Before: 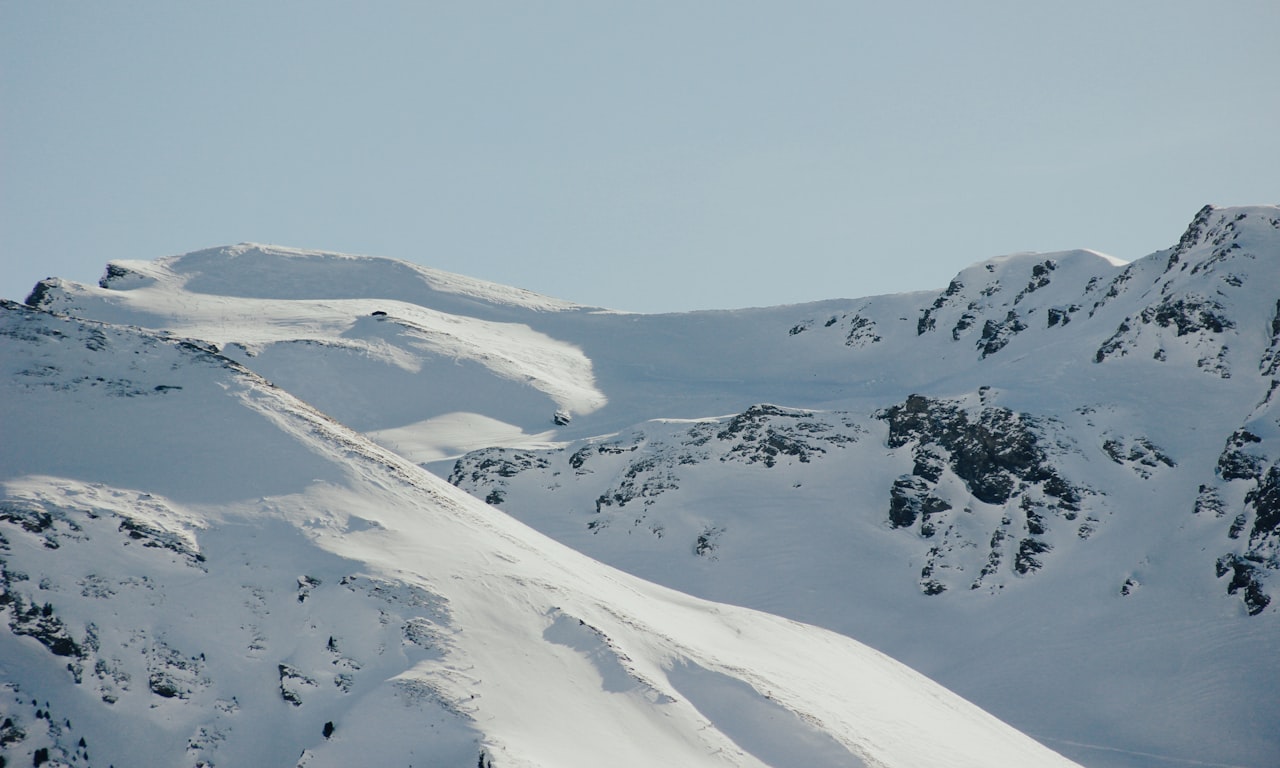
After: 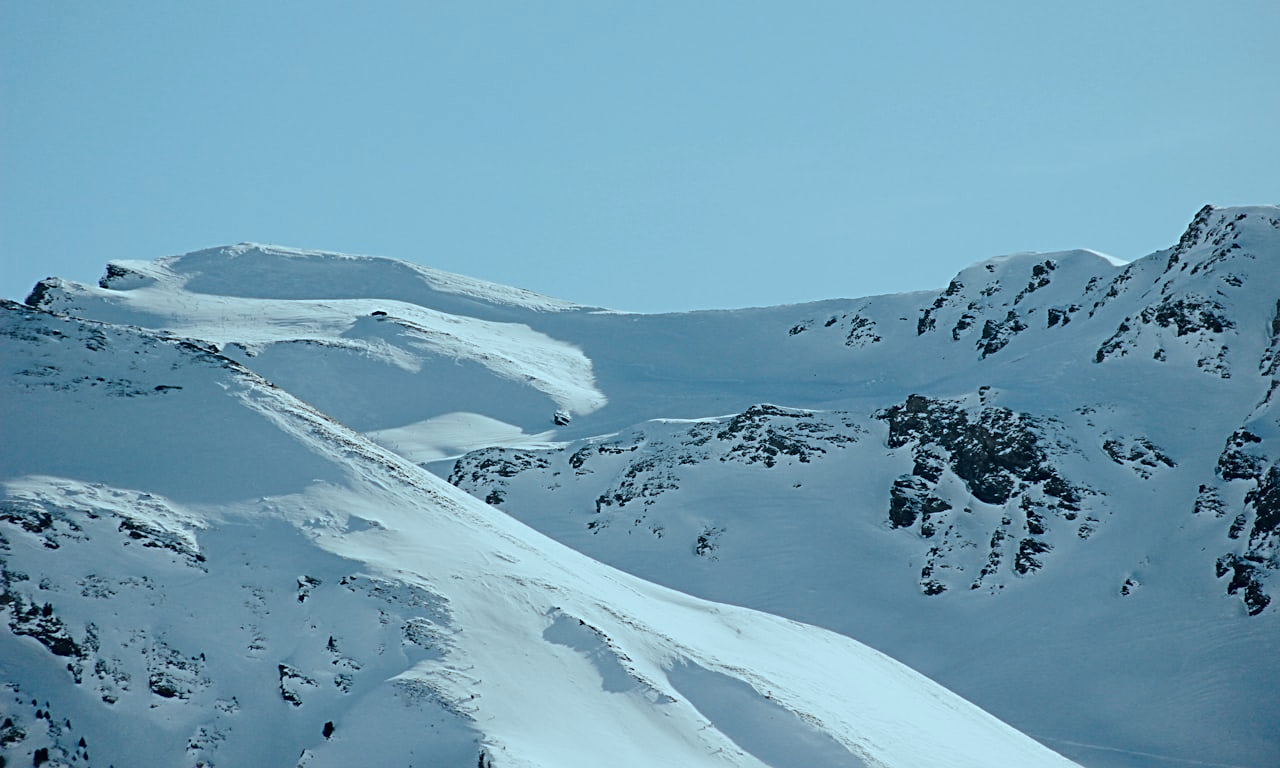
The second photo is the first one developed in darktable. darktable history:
contrast brightness saturation: contrast 0.03, brightness -0.04
color correction: highlights a* -11.71, highlights b* -15.58
sharpen: radius 3.119
